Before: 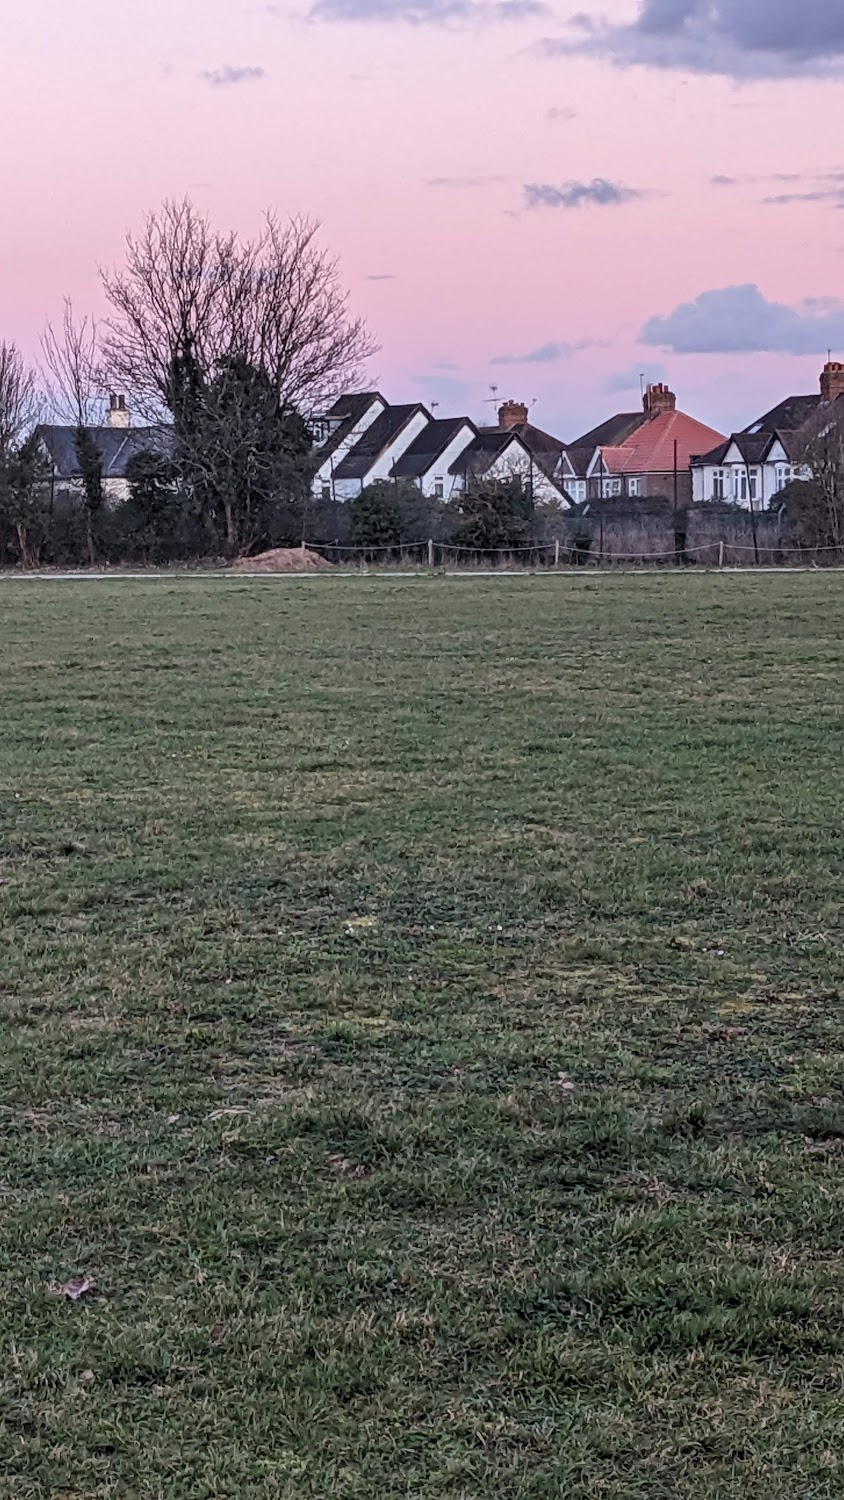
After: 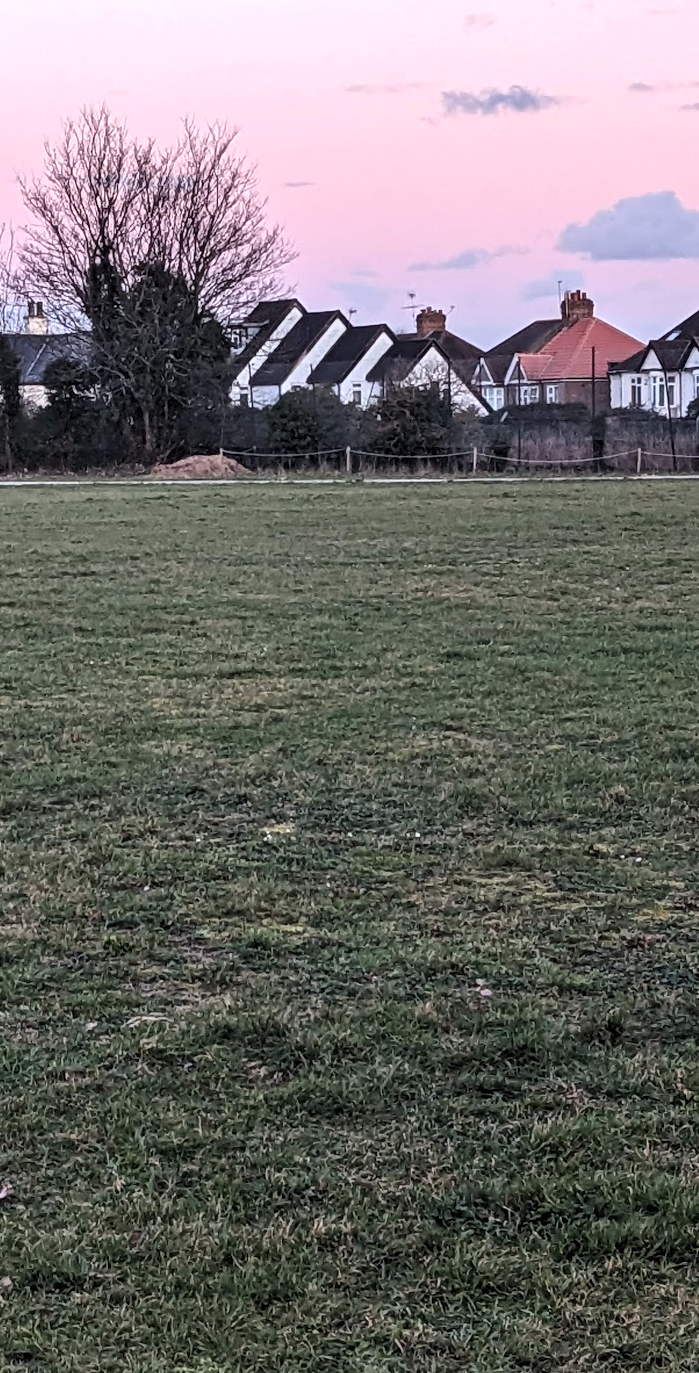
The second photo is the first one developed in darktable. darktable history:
contrast brightness saturation: saturation -0.05
tone equalizer: -8 EV -0.417 EV, -7 EV -0.389 EV, -6 EV -0.333 EV, -5 EV -0.222 EV, -3 EV 0.222 EV, -2 EV 0.333 EV, -1 EV 0.389 EV, +0 EV 0.417 EV, edges refinement/feathering 500, mask exposure compensation -1.57 EV, preserve details no
crop: left 9.807%, top 6.259%, right 7.334%, bottom 2.177%
